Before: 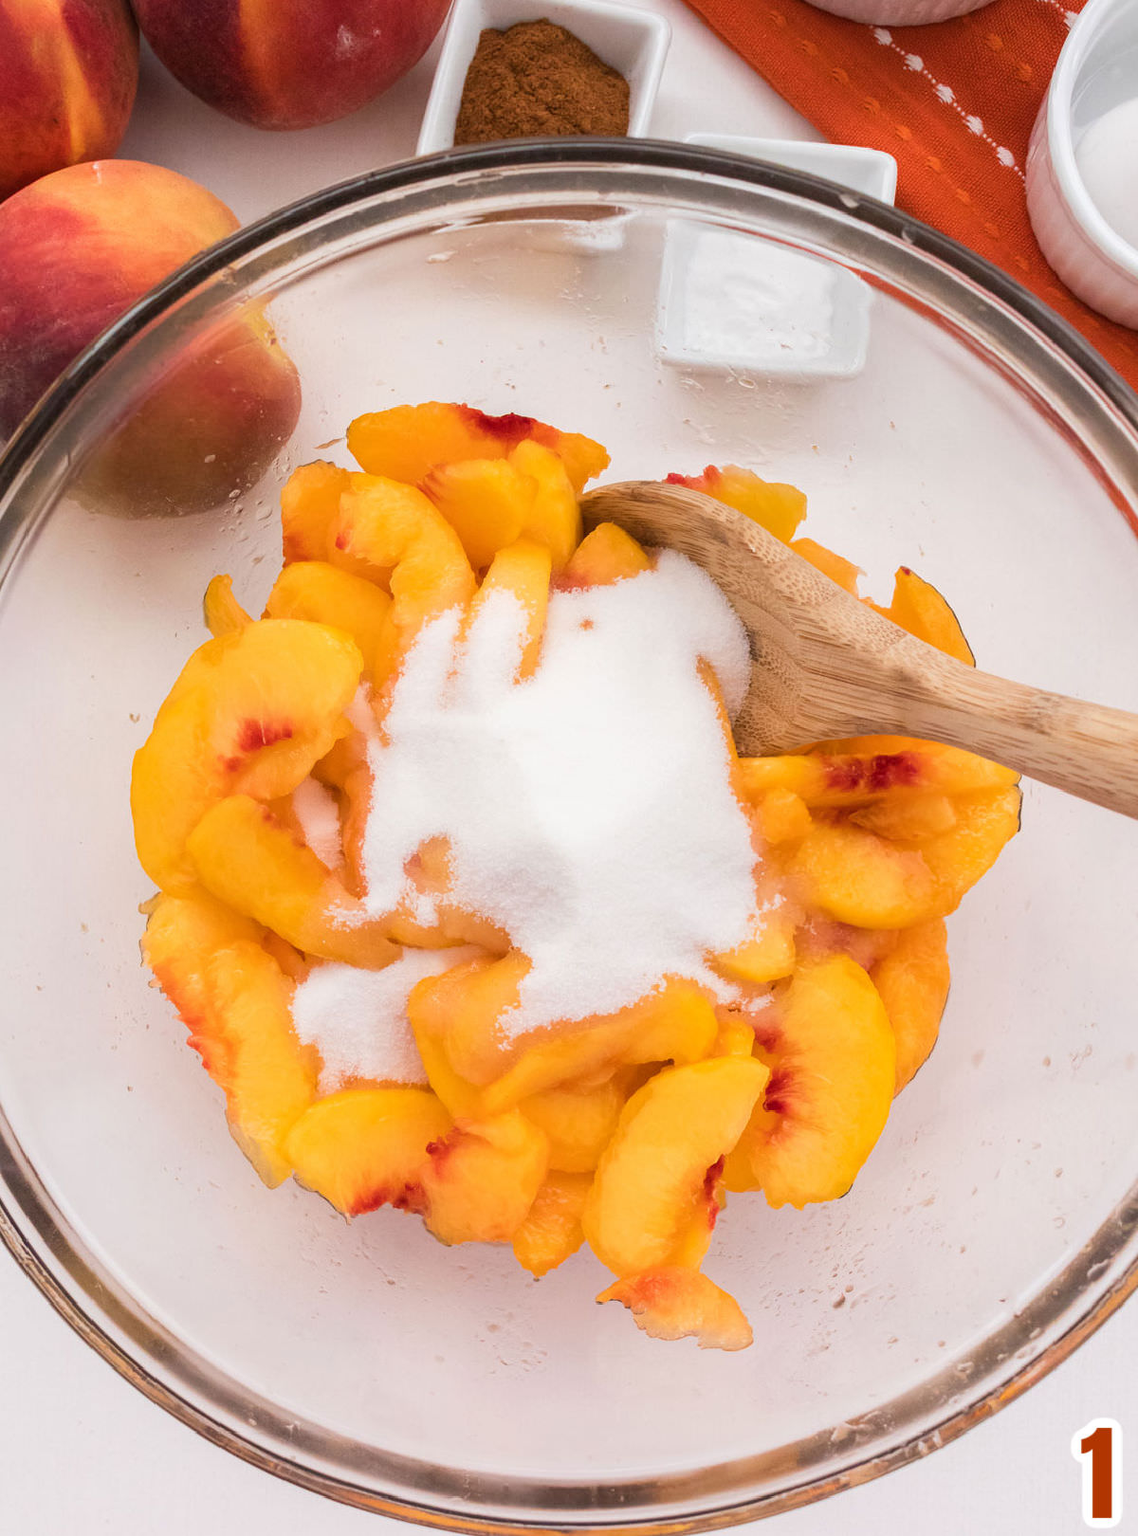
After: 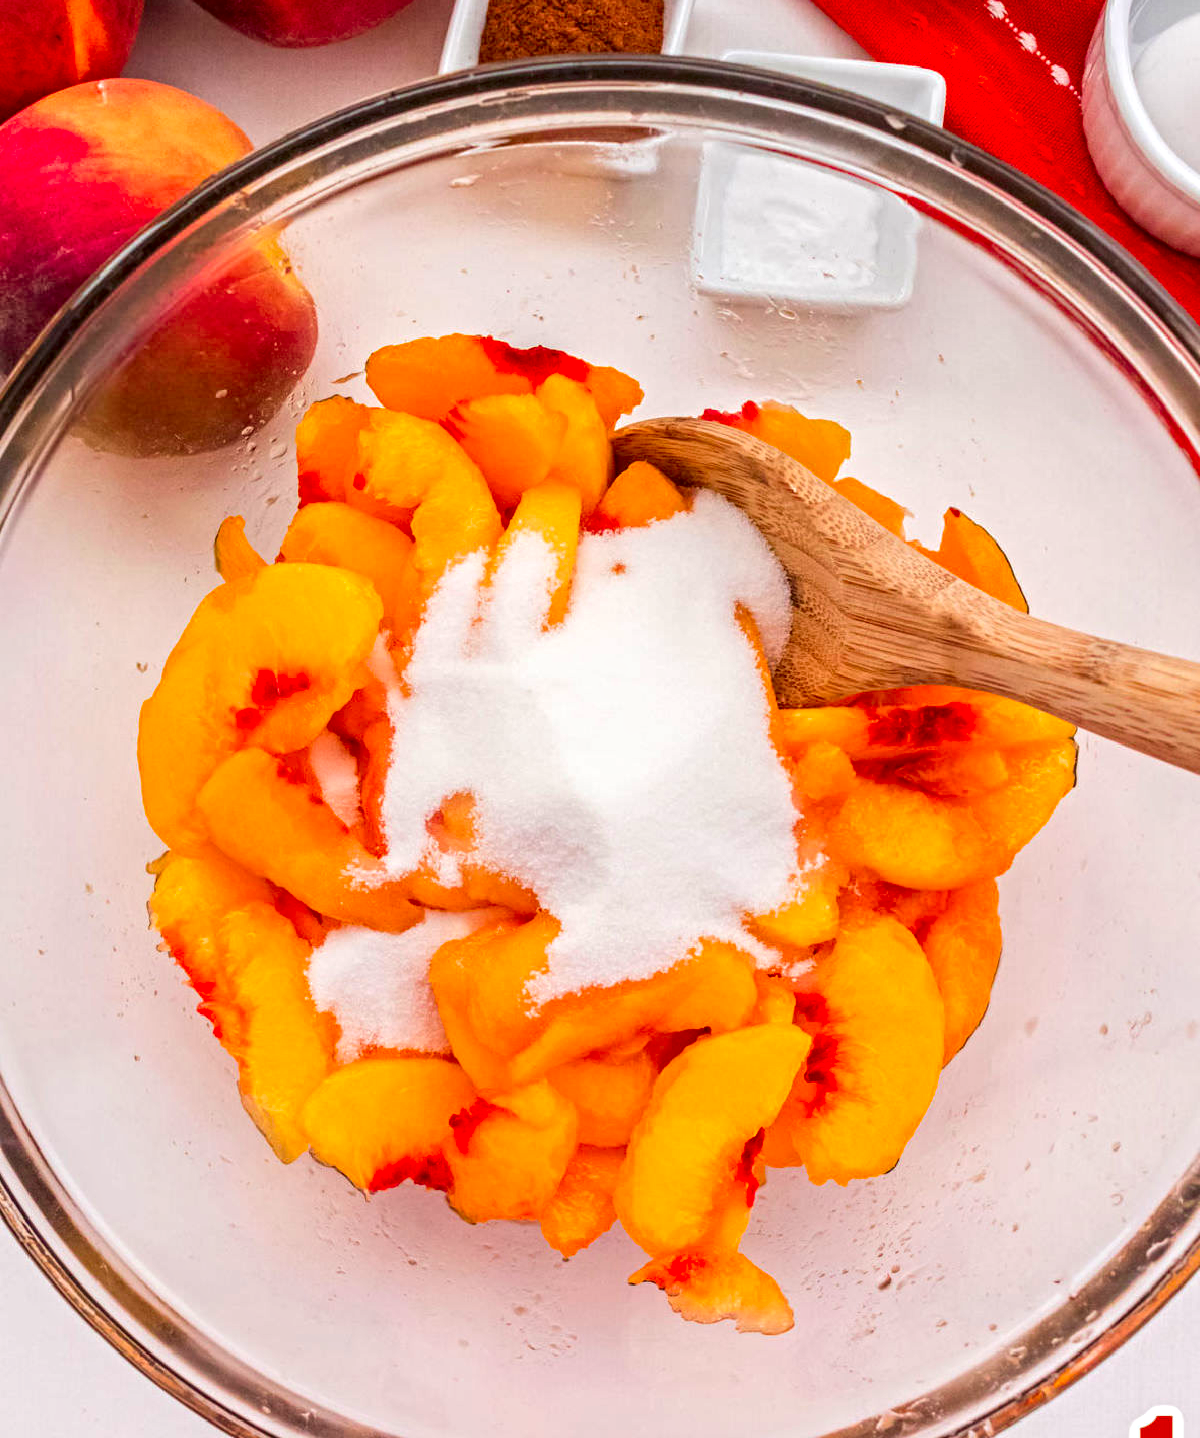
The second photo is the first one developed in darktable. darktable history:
crop and rotate: top 5.609%, bottom 5.609%
color contrast: green-magenta contrast 1.69, blue-yellow contrast 1.49
contrast equalizer: y [[0.5, 0.501, 0.525, 0.597, 0.58, 0.514], [0.5 ×6], [0.5 ×6], [0 ×6], [0 ×6]]
local contrast: on, module defaults
